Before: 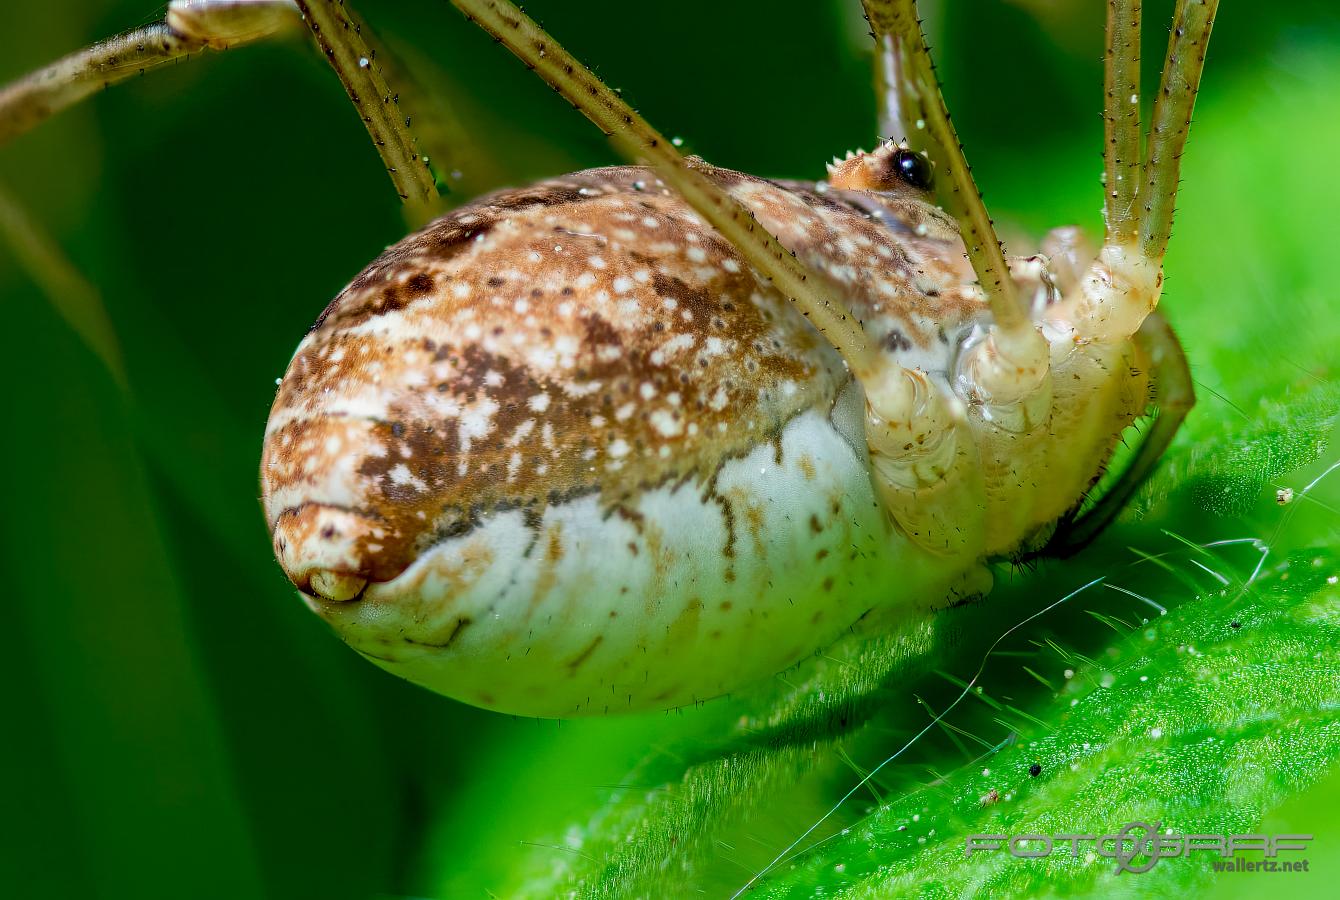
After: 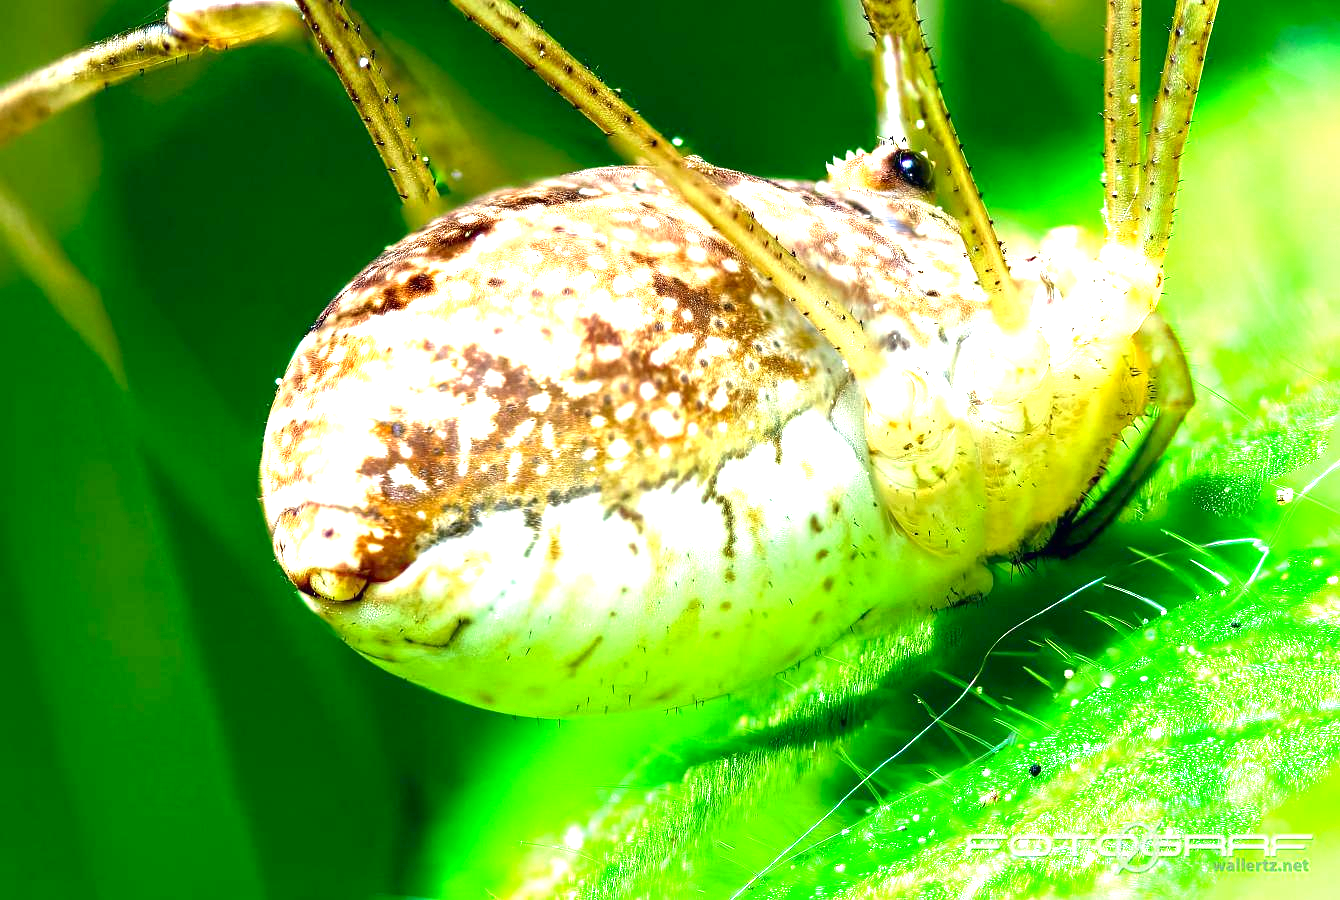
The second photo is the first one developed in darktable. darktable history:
contrast brightness saturation: brightness -0.09
color correction: highlights a* 0.207, highlights b* 2.7, shadows a* -0.874, shadows b* -4.78
exposure: black level correction 0, exposure 2.088 EV, compensate exposure bias true, compensate highlight preservation false
